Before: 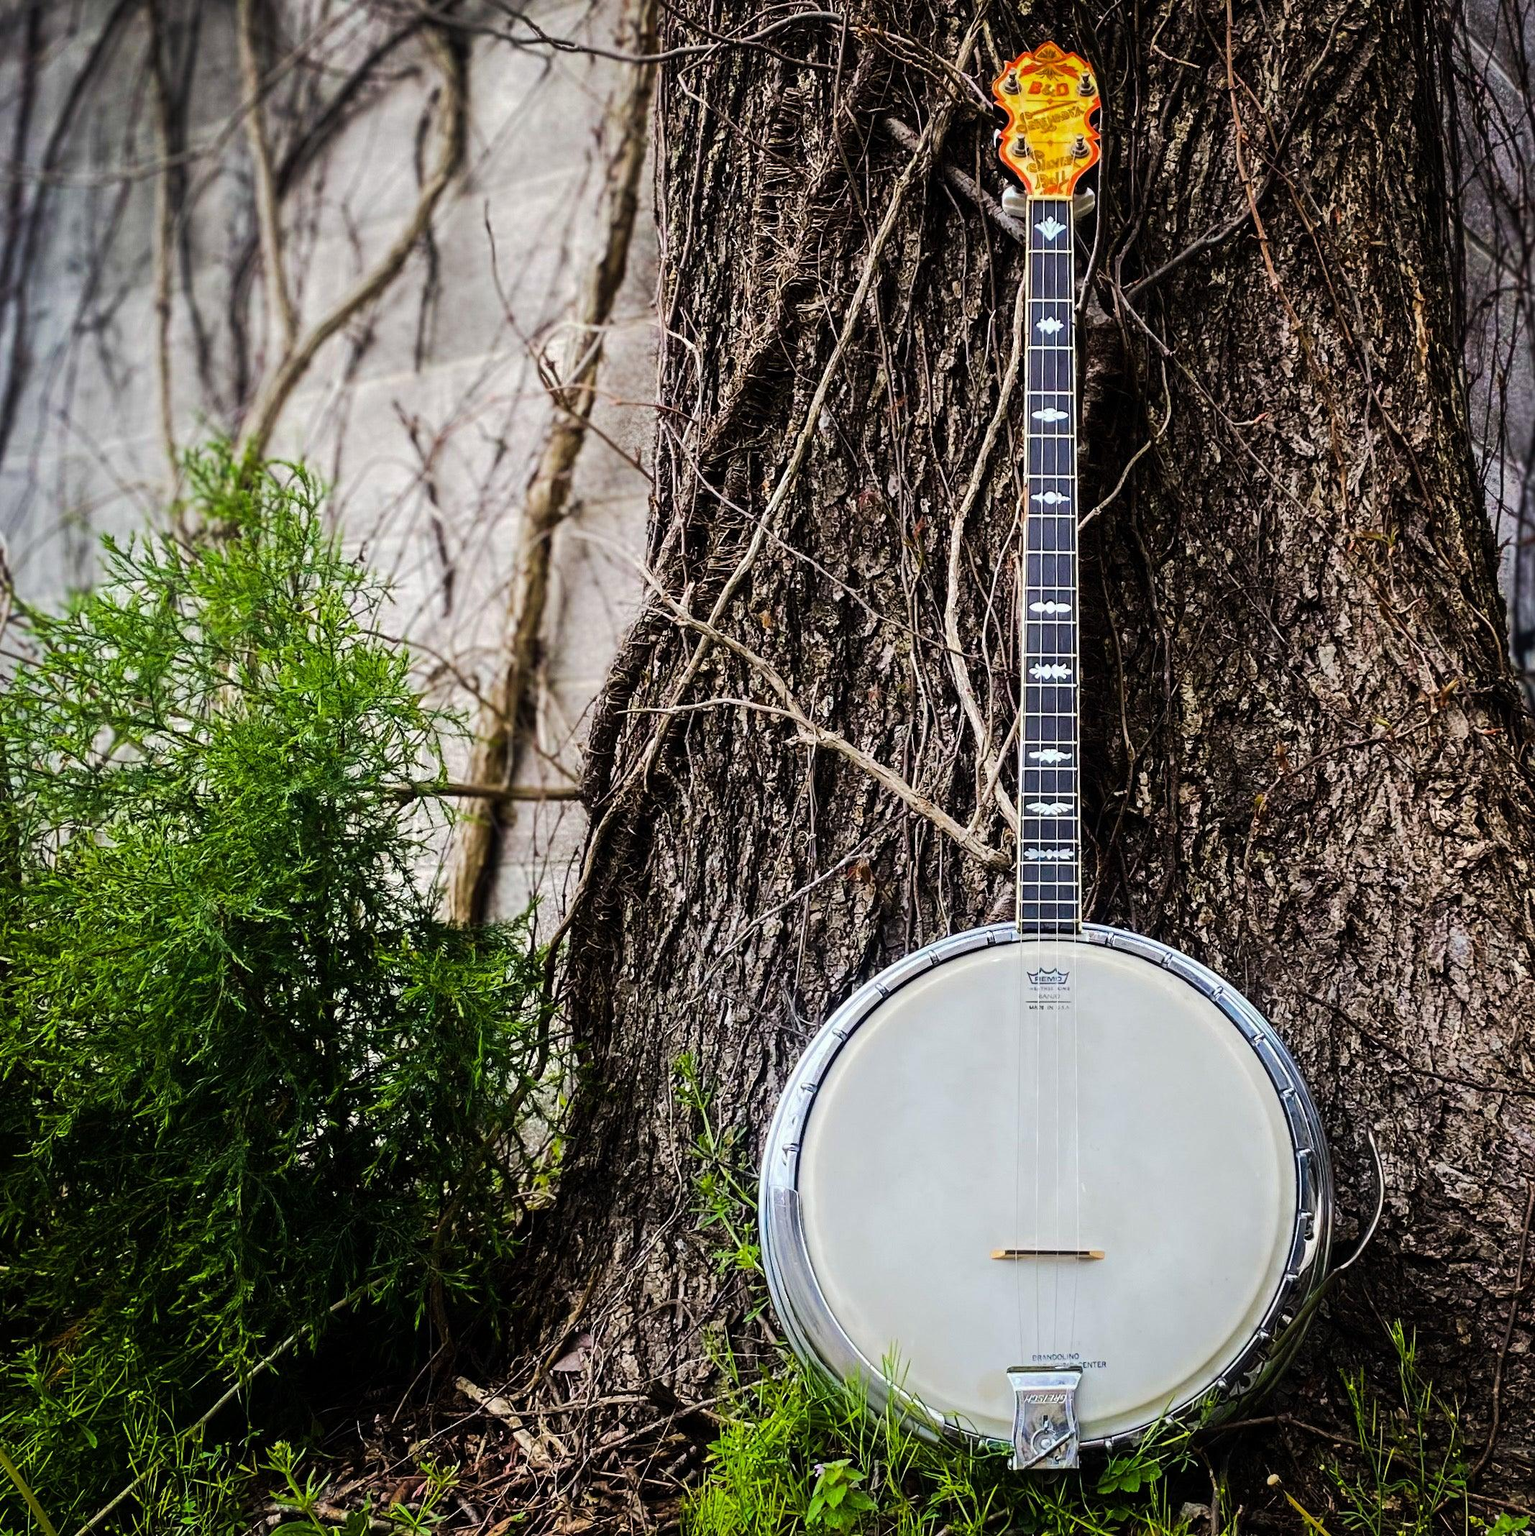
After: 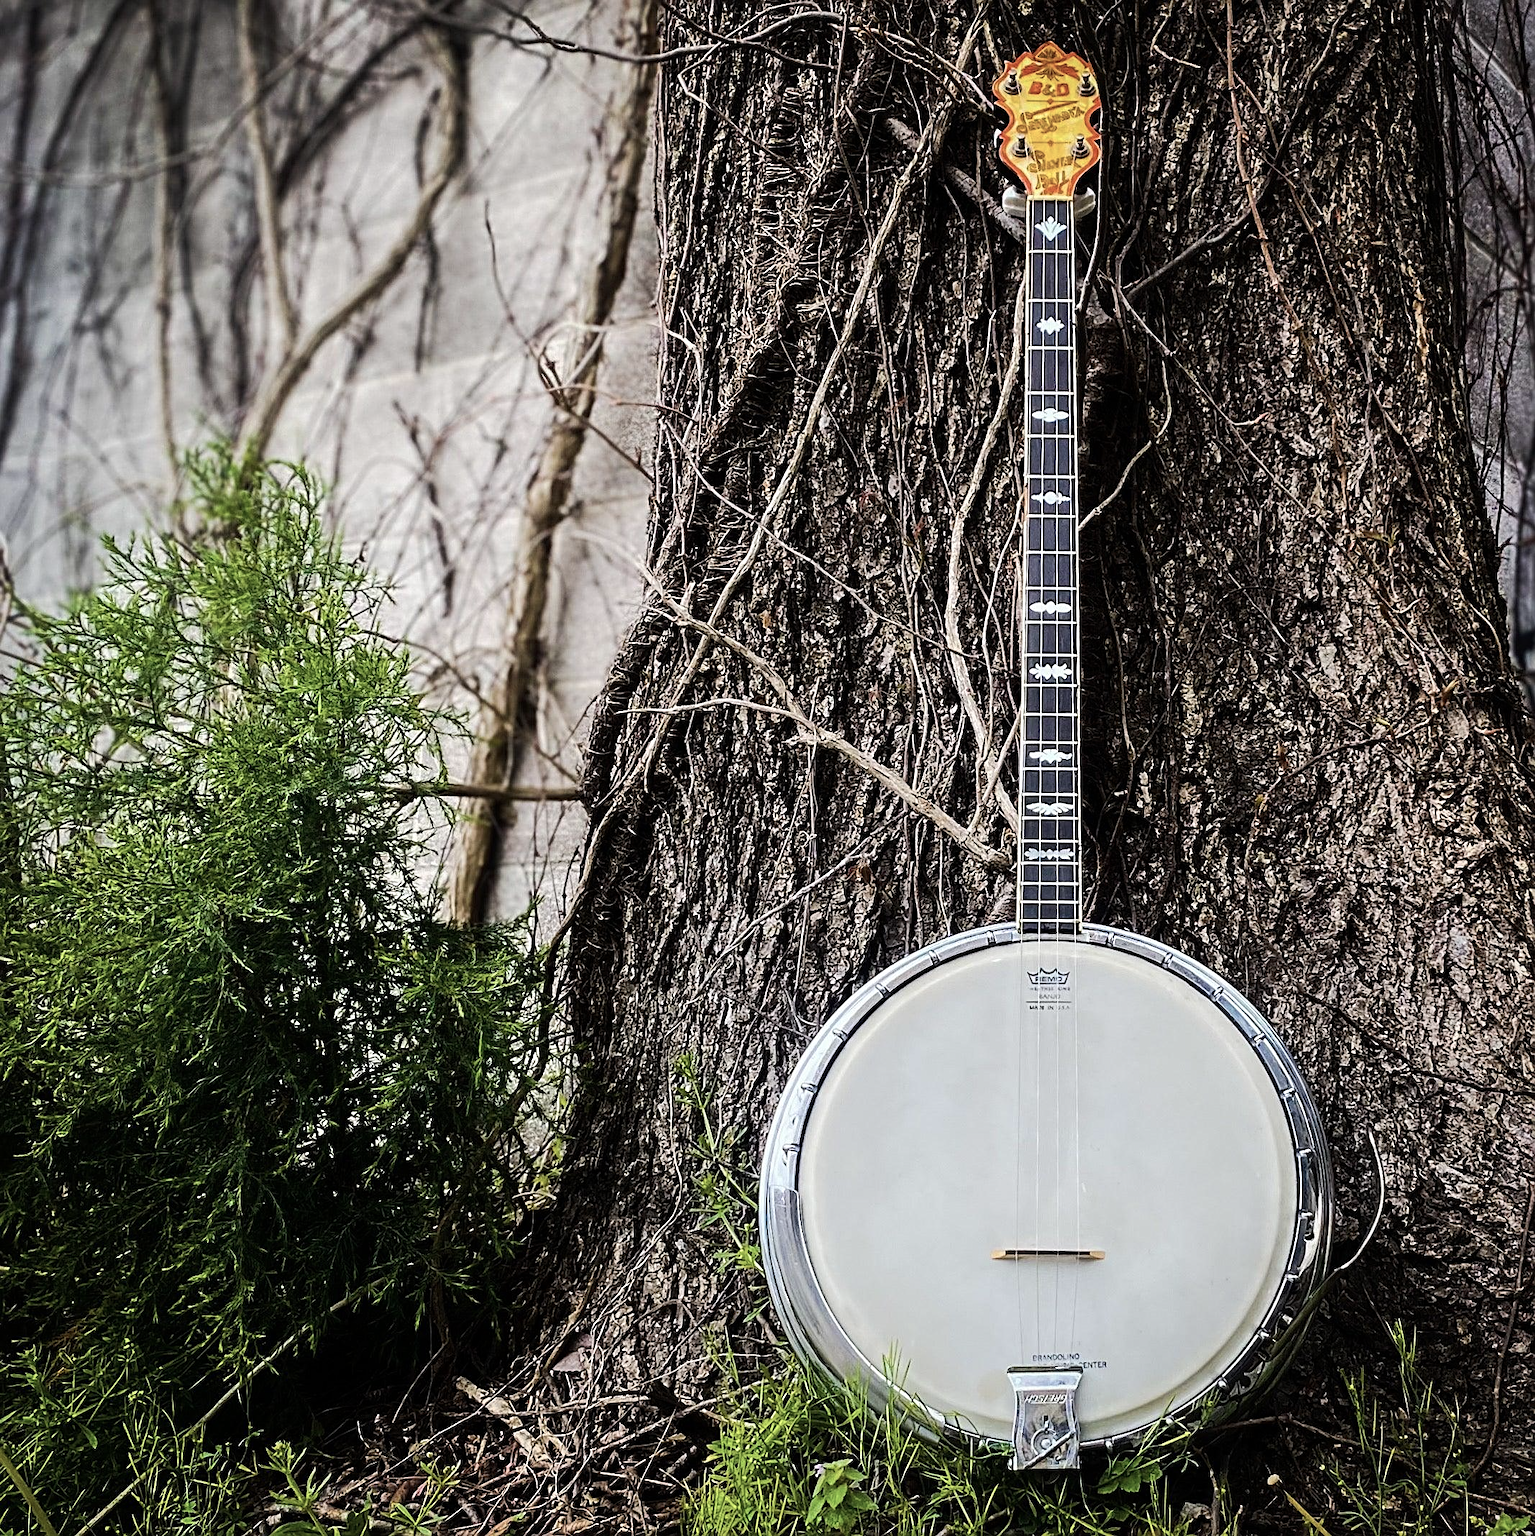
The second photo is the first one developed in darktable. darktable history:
color balance rgb: global vibrance 10%
contrast brightness saturation: contrast 0.1, saturation -0.3
sharpen: on, module defaults
